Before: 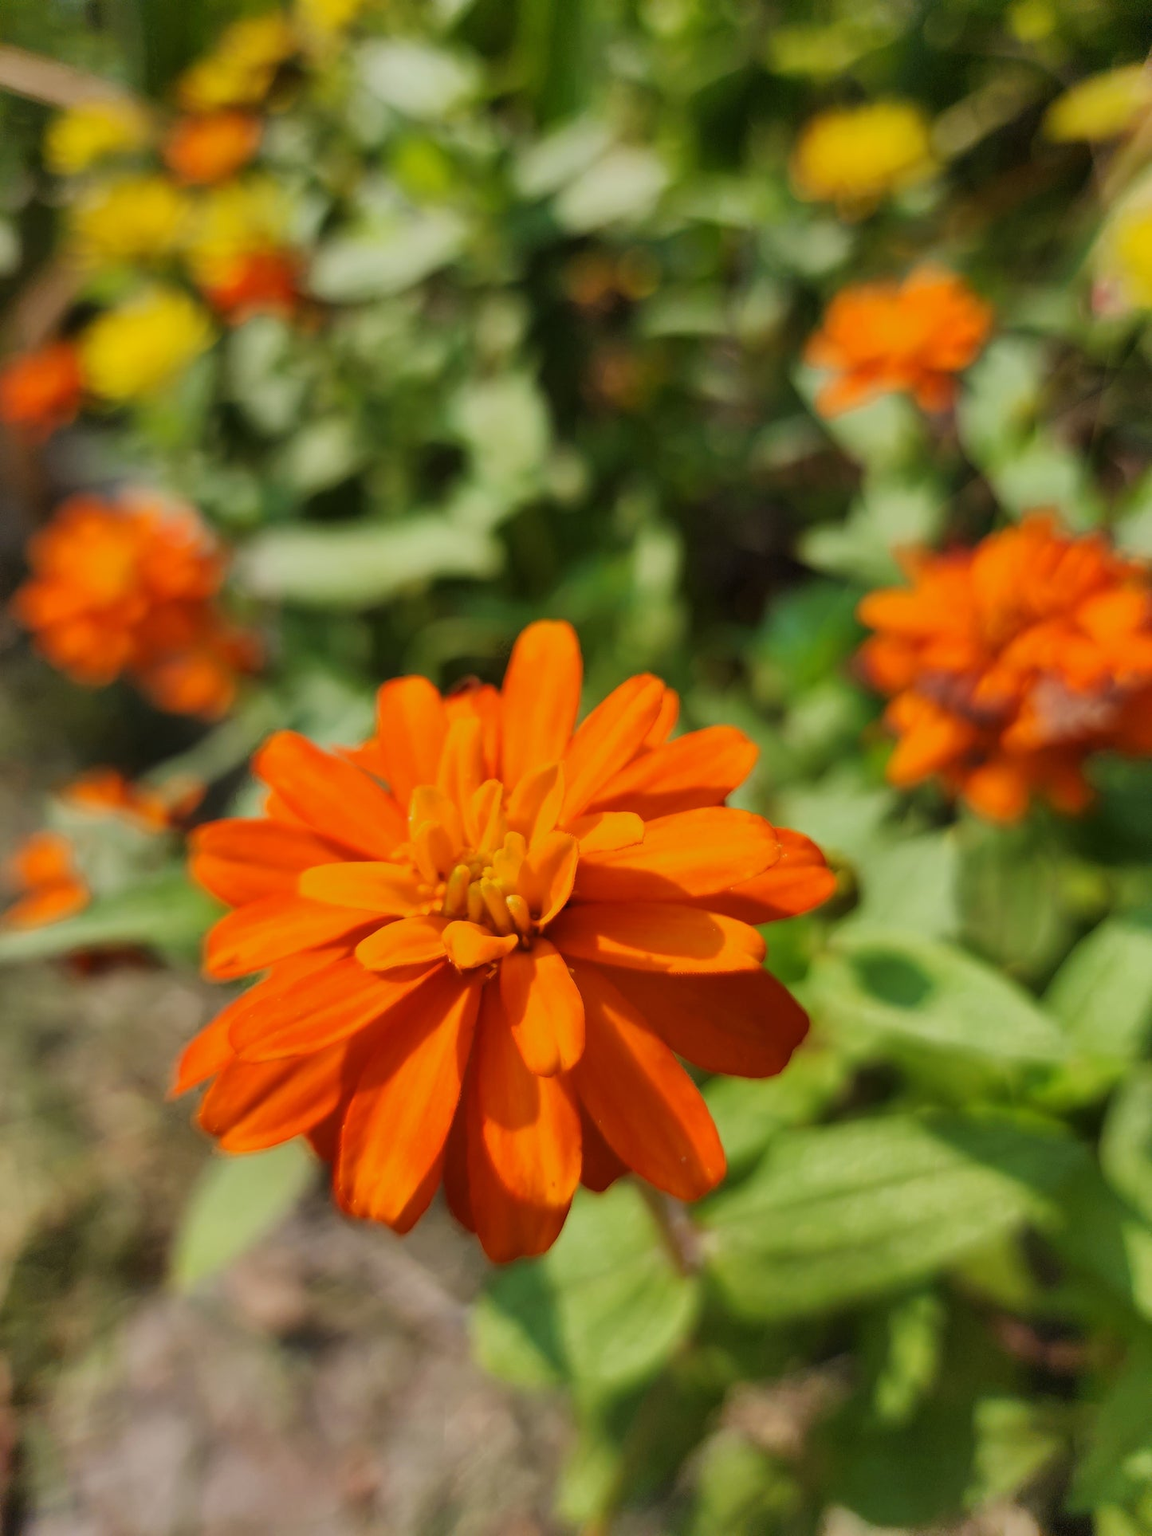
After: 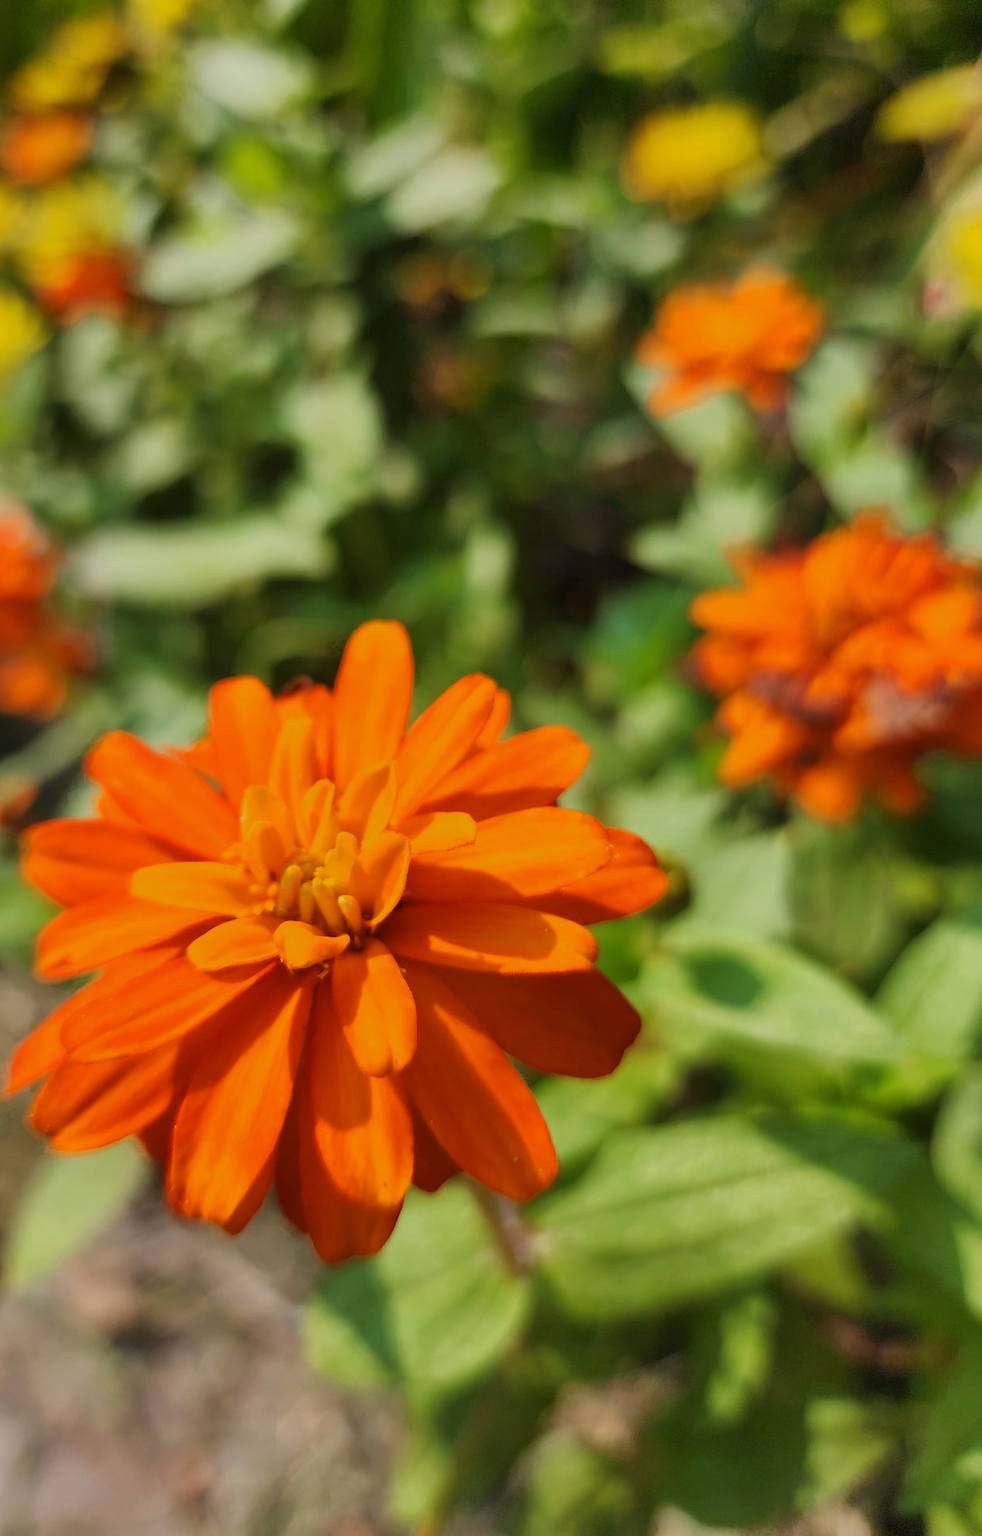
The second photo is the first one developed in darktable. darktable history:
crop and rotate: left 14.623%
